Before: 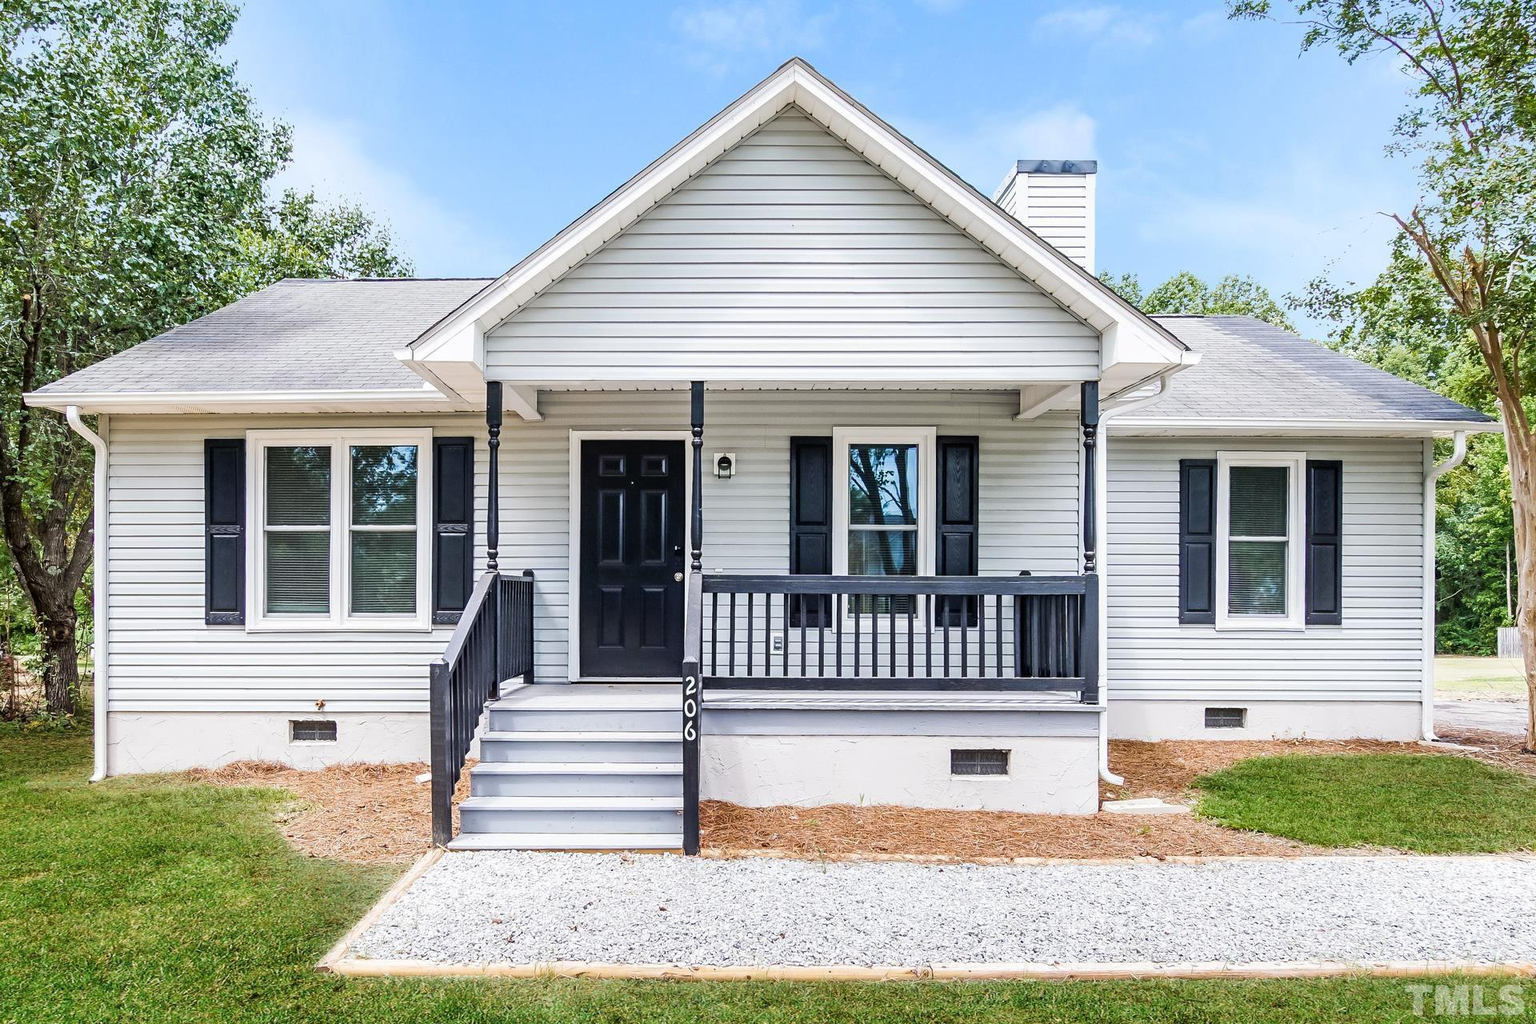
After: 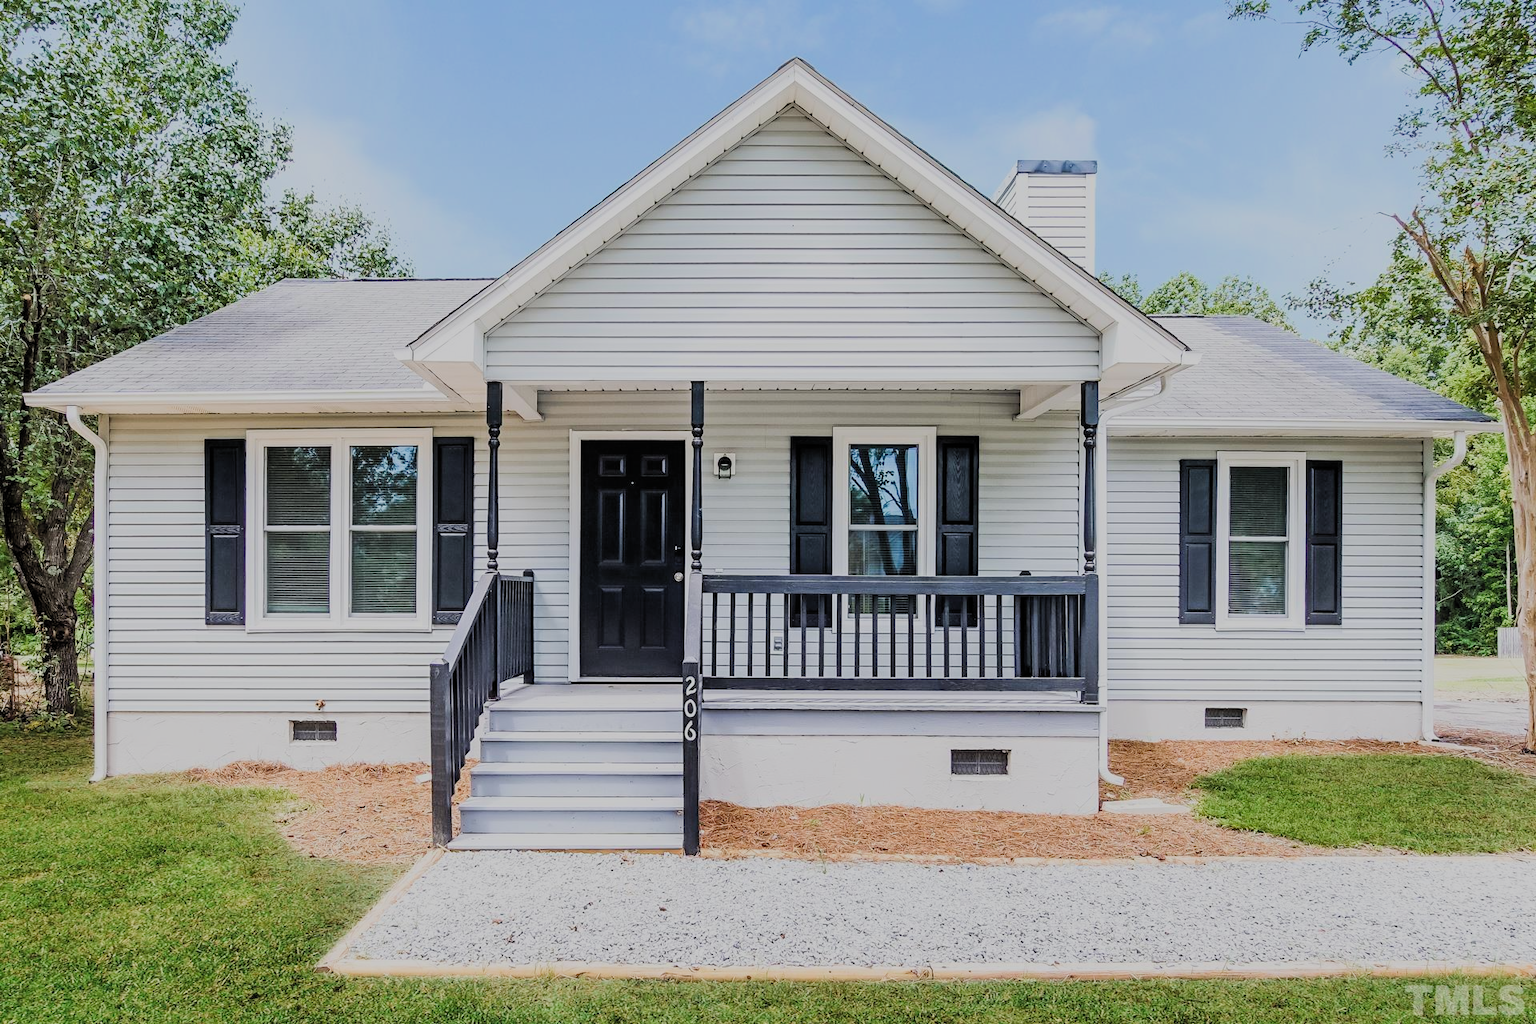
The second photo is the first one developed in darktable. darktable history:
filmic rgb: black relative exposure -6.95 EV, white relative exposure 5.62 EV, hardness 2.86, color science v5 (2021), contrast in shadows safe, contrast in highlights safe
